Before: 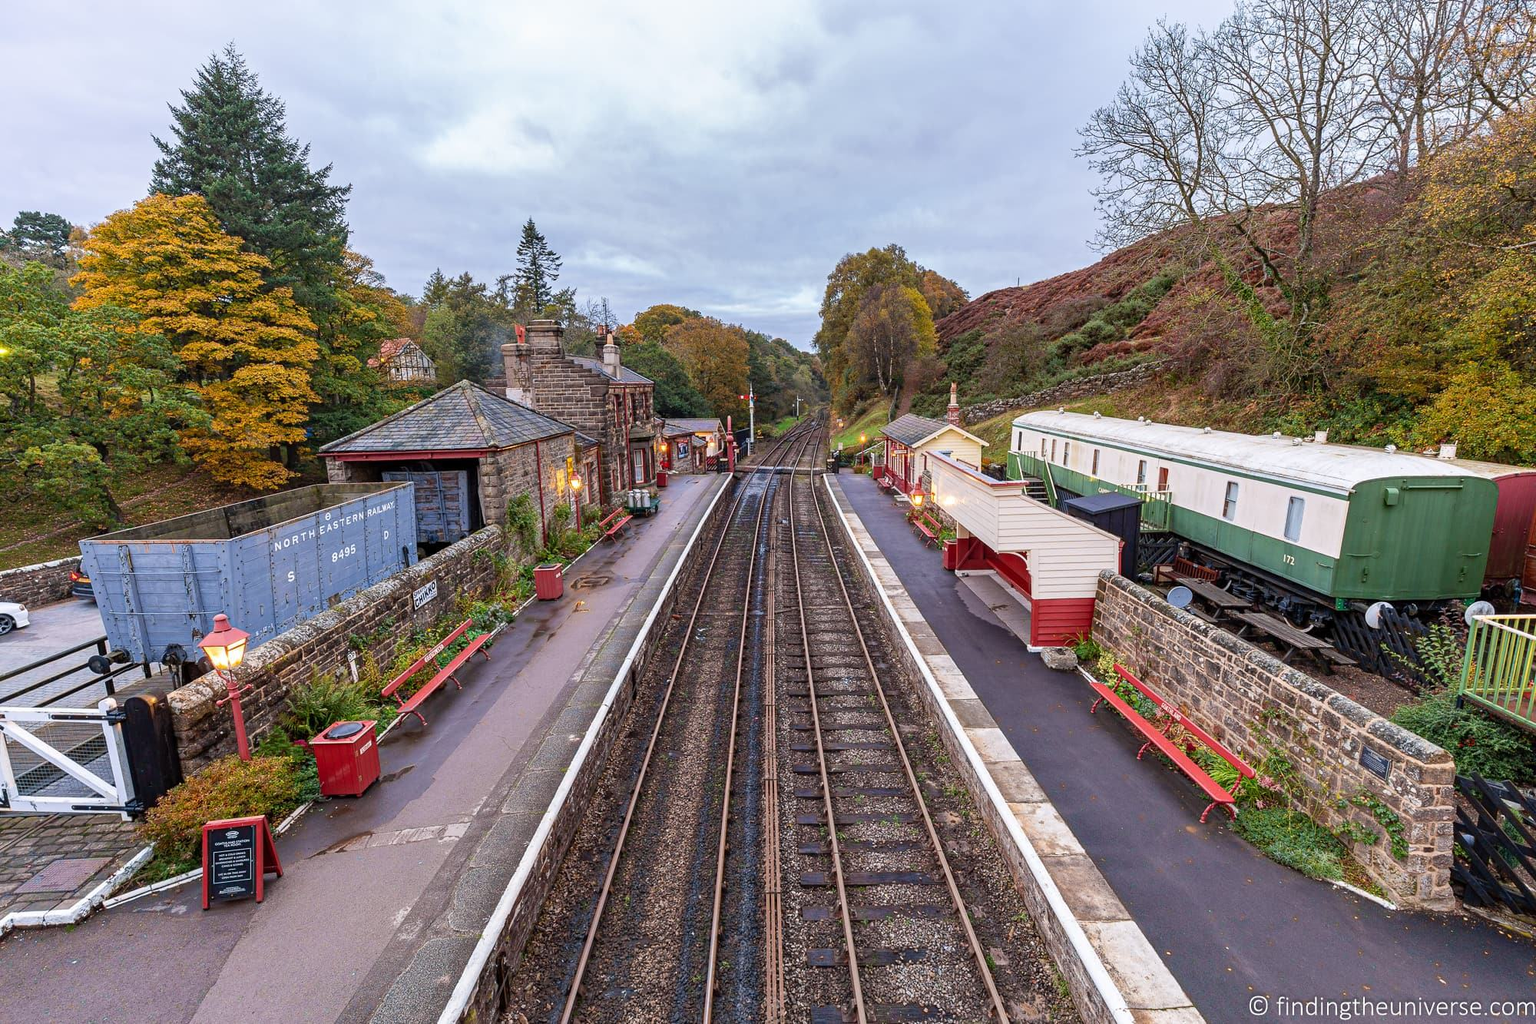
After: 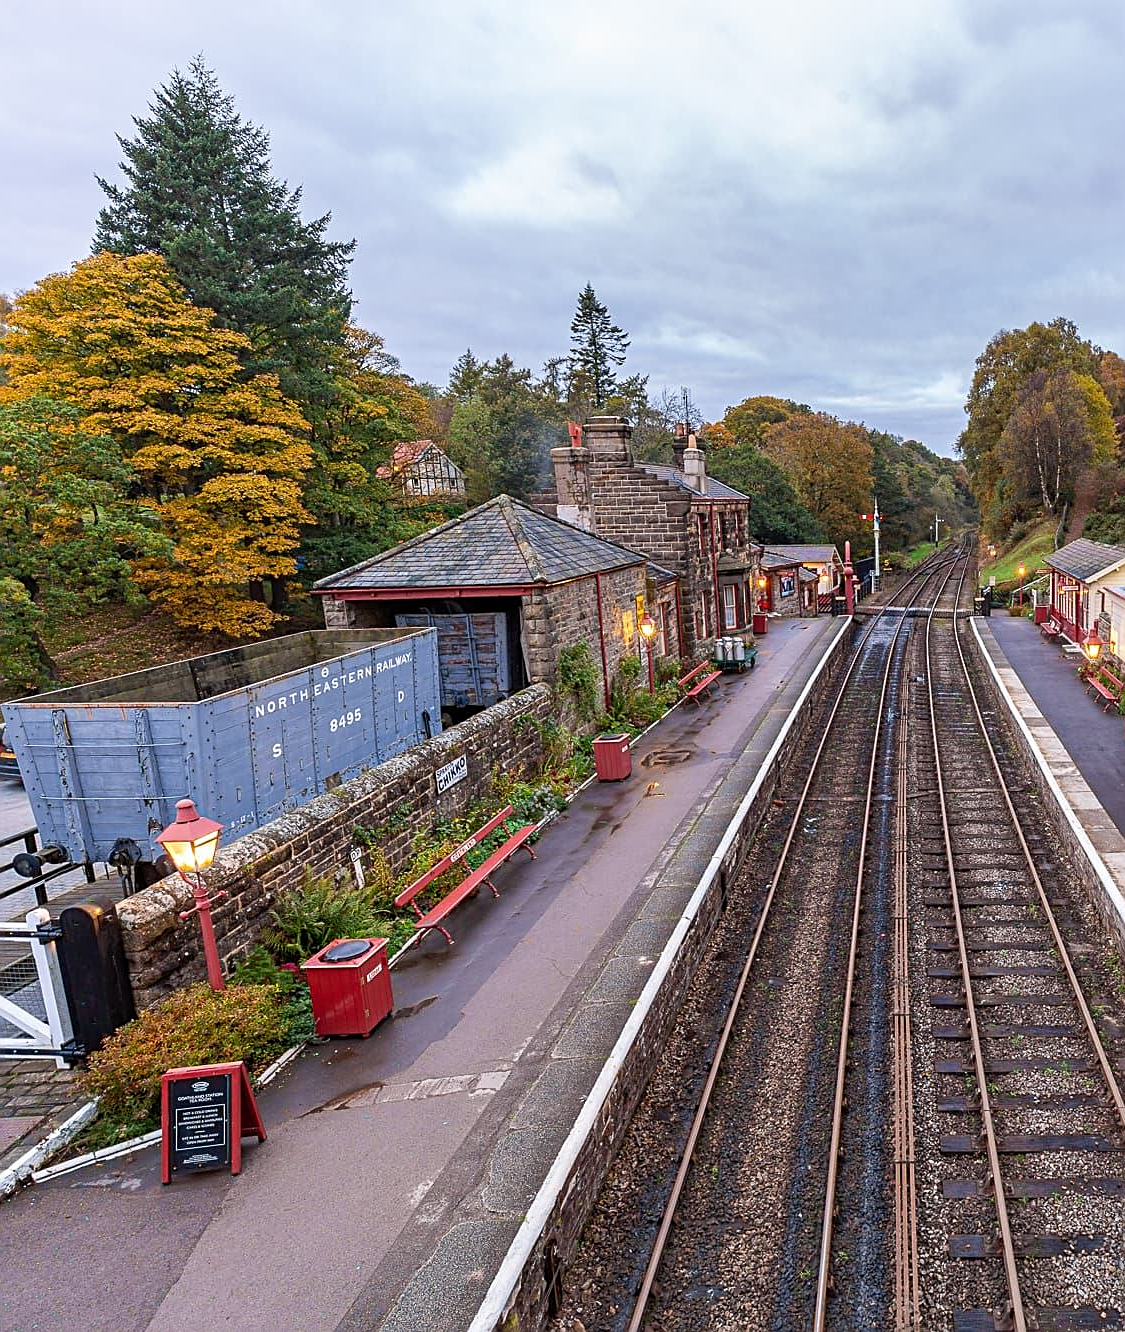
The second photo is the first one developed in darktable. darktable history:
sharpen: amount 0.478
crop: left 5.114%, right 38.589%
